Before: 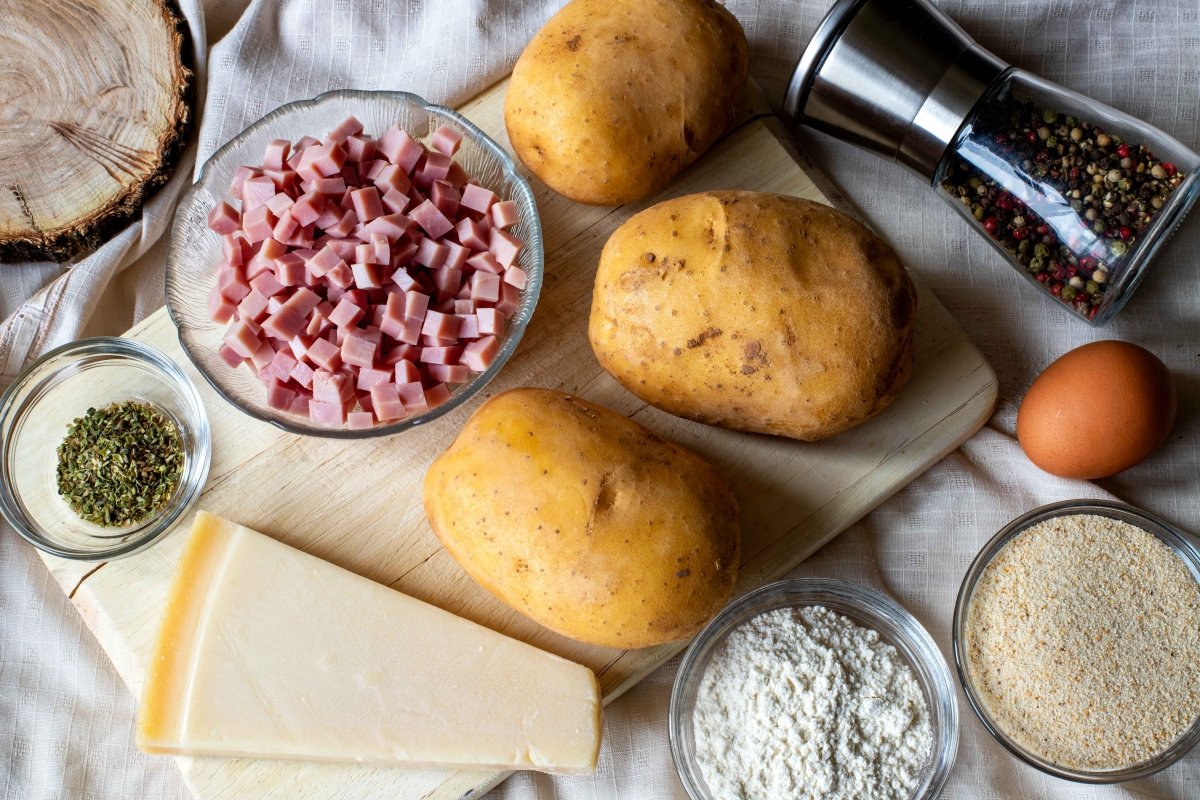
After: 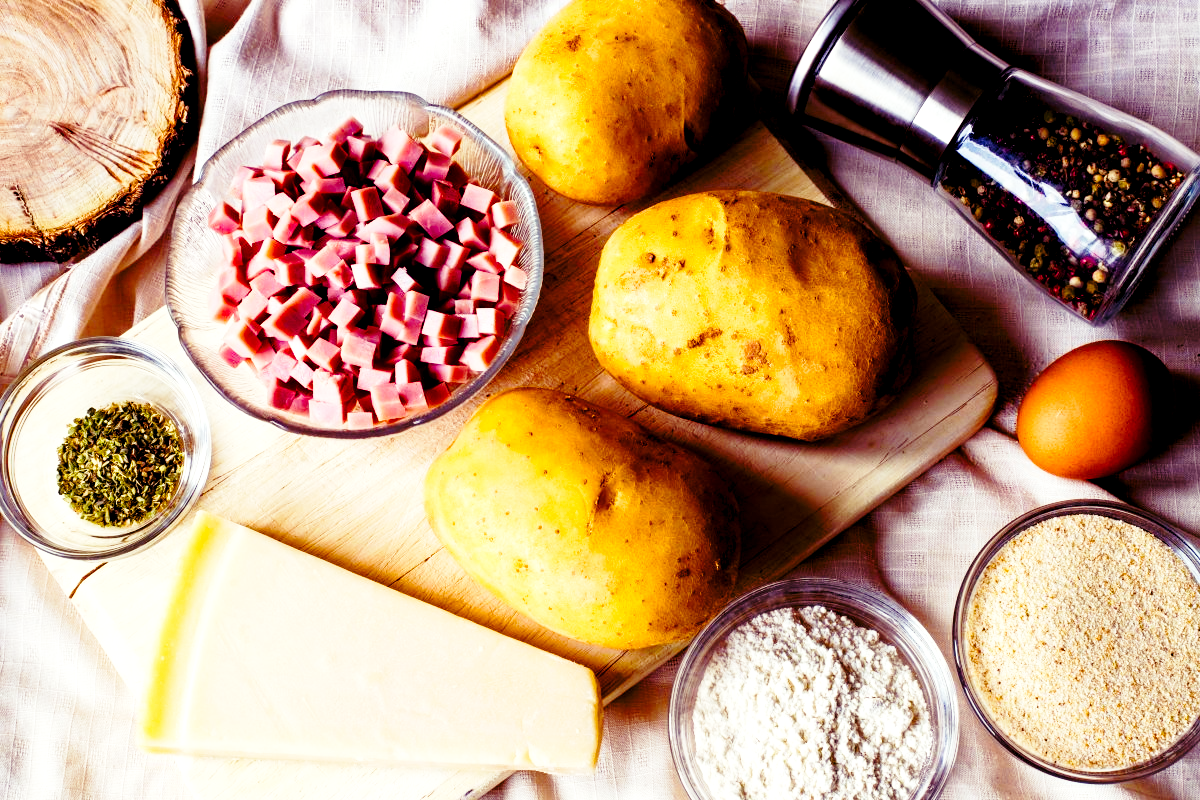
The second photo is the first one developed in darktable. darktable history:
color balance rgb: shadows lift › luminance -21.66%, shadows lift › chroma 8.98%, shadows lift › hue 283.37°, power › chroma 1.55%, power › hue 25.59°, highlights gain › luminance 6.08%, highlights gain › chroma 2.55%, highlights gain › hue 90°, global offset › luminance -0.87%, perceptual saturation grading › global saturation 27.49%, perceptual saturation grading › highlights -28.39%, perceptual saturation grading › mid-tones 15.22%, perceptual saturation grading › shadows 33.98%, perceptual brilliance grading › highlights 10%, perceptual brilliance grading › mid-tones 5%
exposure: black level correction 0.001, exposure -0.125 EV, compensate exposure bias true, compensate highlight preservation false
base curve: curves: ch0 [(0, 0) (0.028, 0.03) (0.121, 0.232) (0.46, 0.748) (0.859, 0.968) (1, 1)], preserve colors none
